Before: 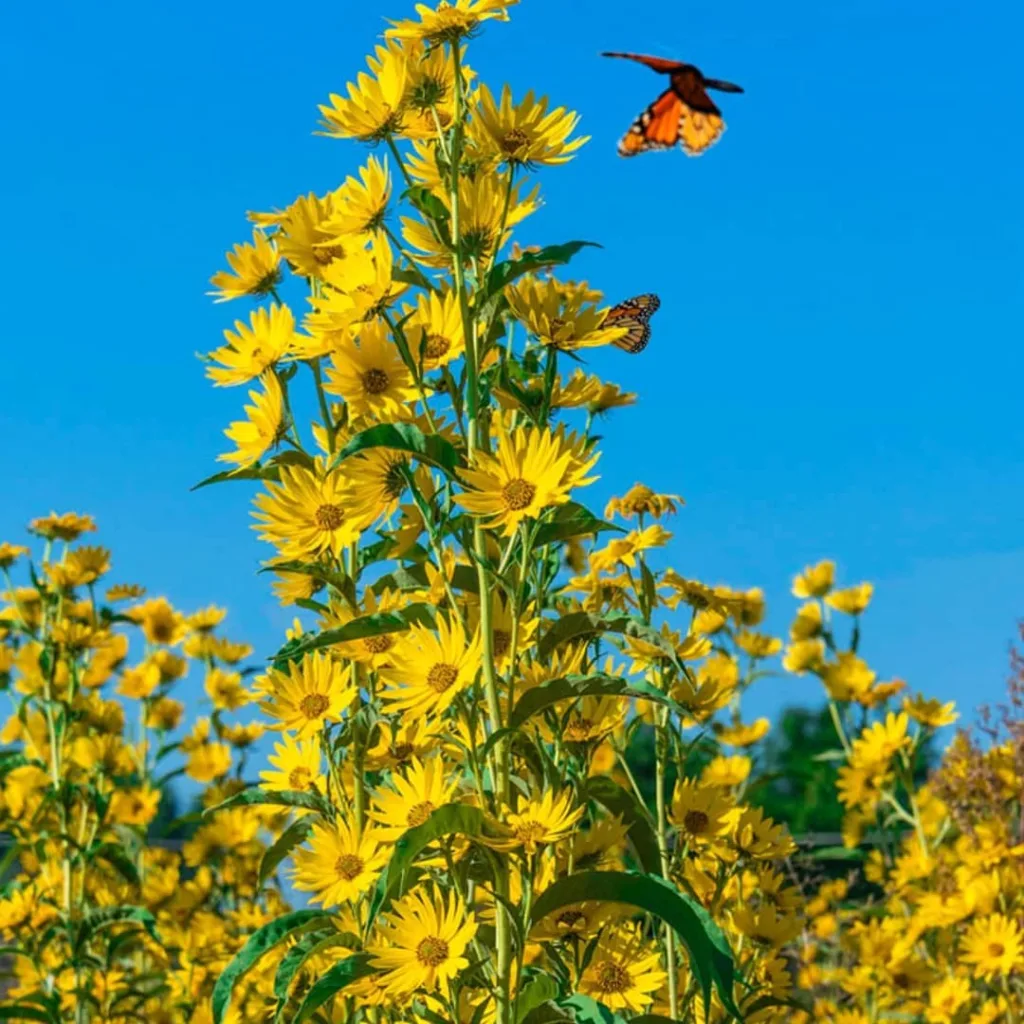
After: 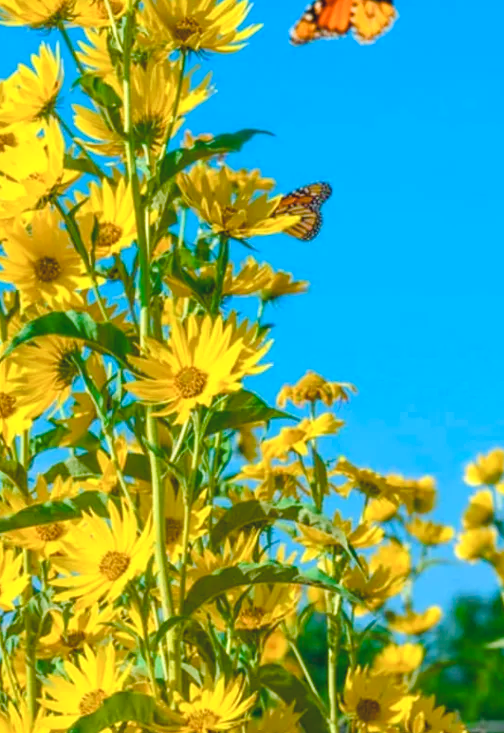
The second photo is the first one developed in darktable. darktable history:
contrast brightness saturation: contrast -0.138, brightness 0.048, saturation -0.131
exposure: exposure 0.601 EV, compensate exposure bias true, compensate highlight preservation false
crop: left 32.099%, top 10.964%, right 18.652%, bottom 17.392%
color balance rgb: perceptual saturation grading › global saturation 23.768%, perceptual saturation grading › highlights -24.386%, perceptual saturation grading › mid-tones 24.082%, perceptual saturation grading › shadows 40.164%, global vibrance 20%
